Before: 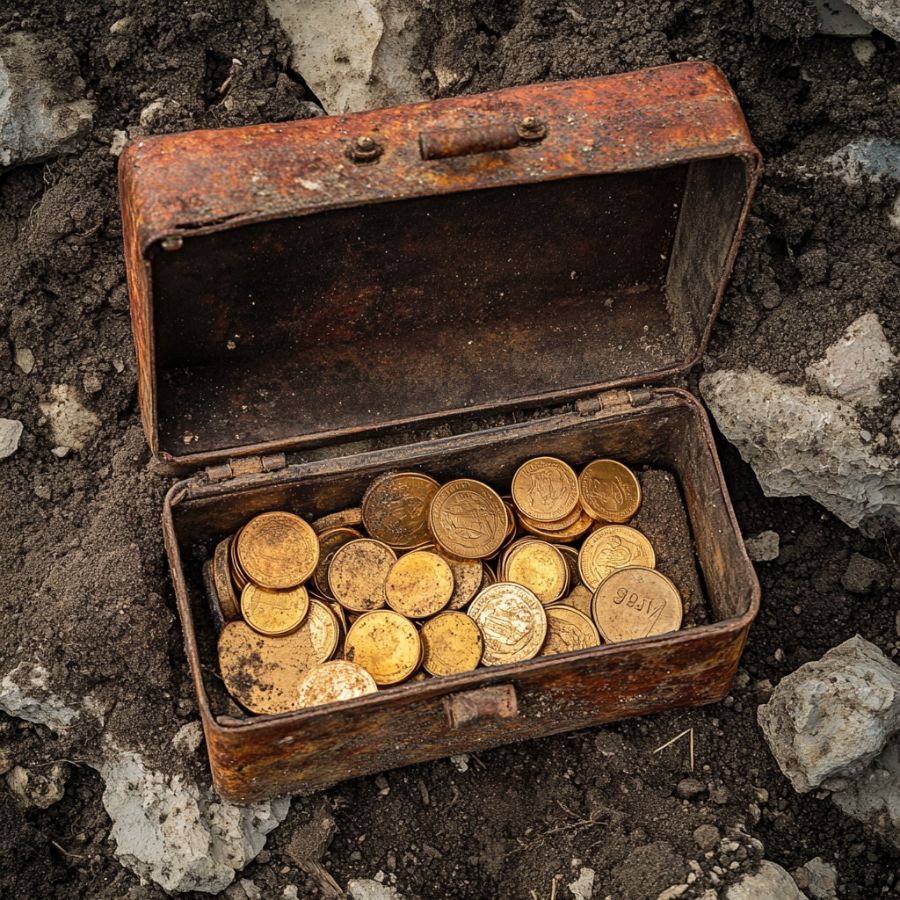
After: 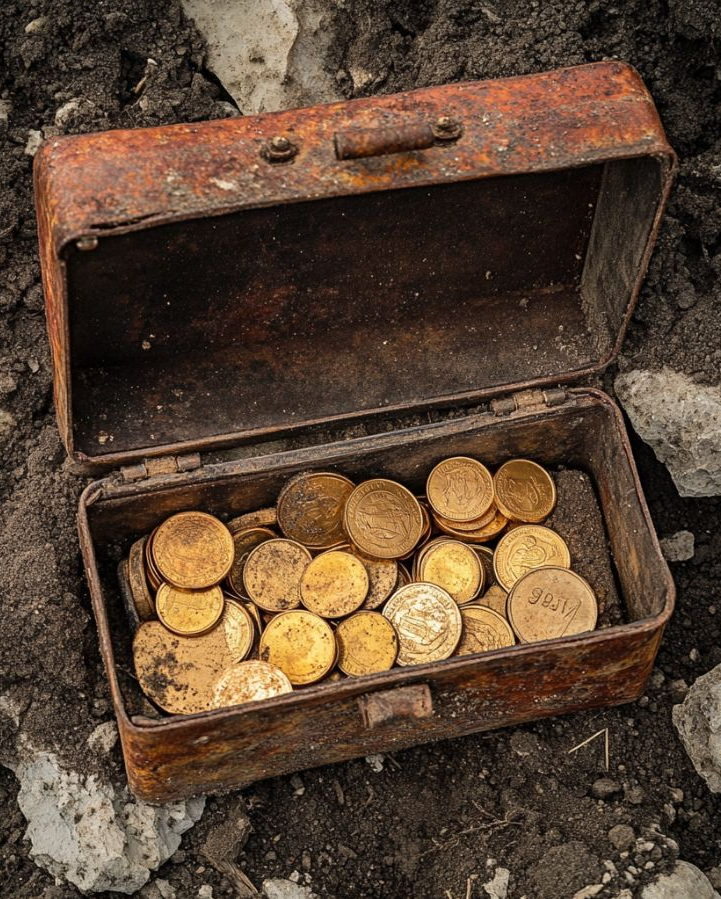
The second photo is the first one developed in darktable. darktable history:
crop and rotate: left 9.492%, right 10.302%
